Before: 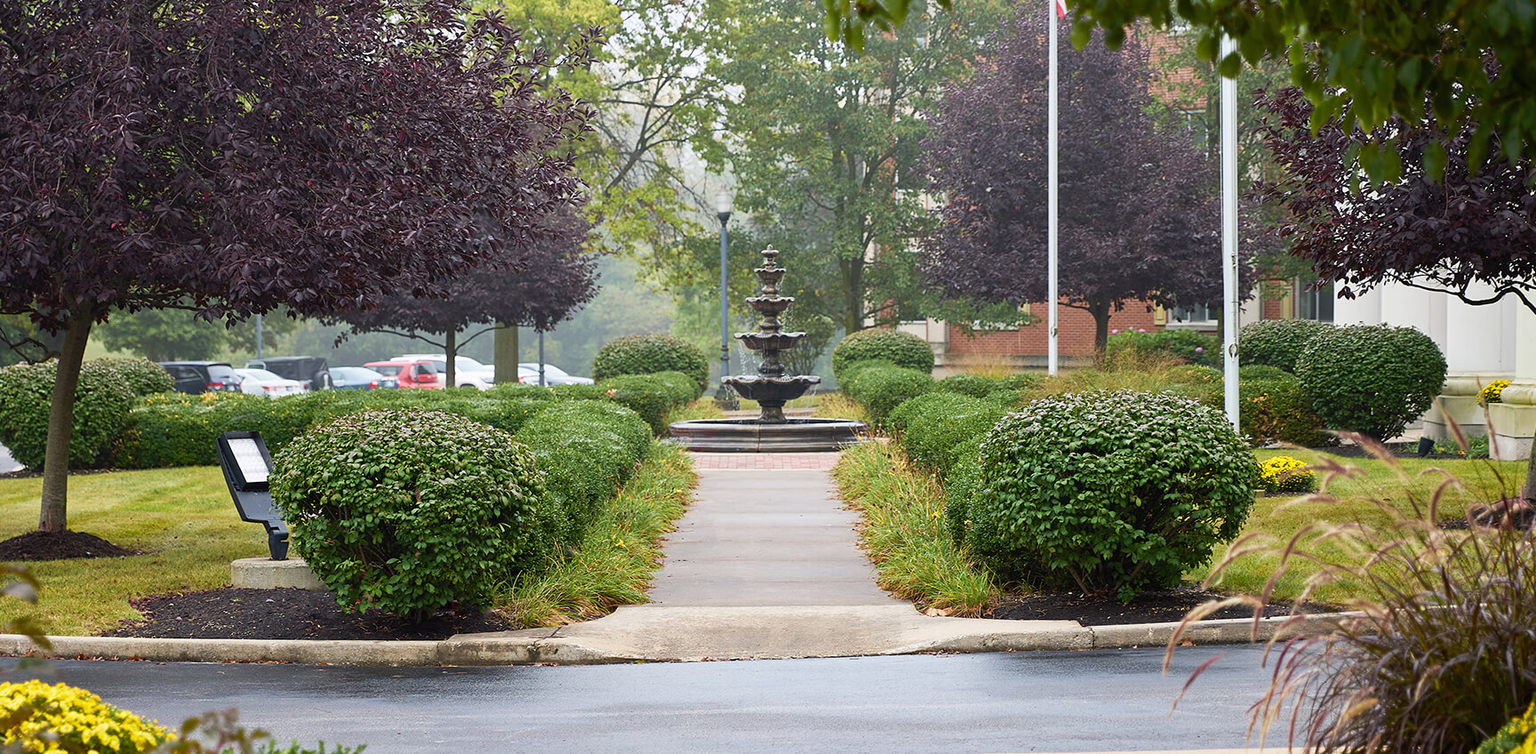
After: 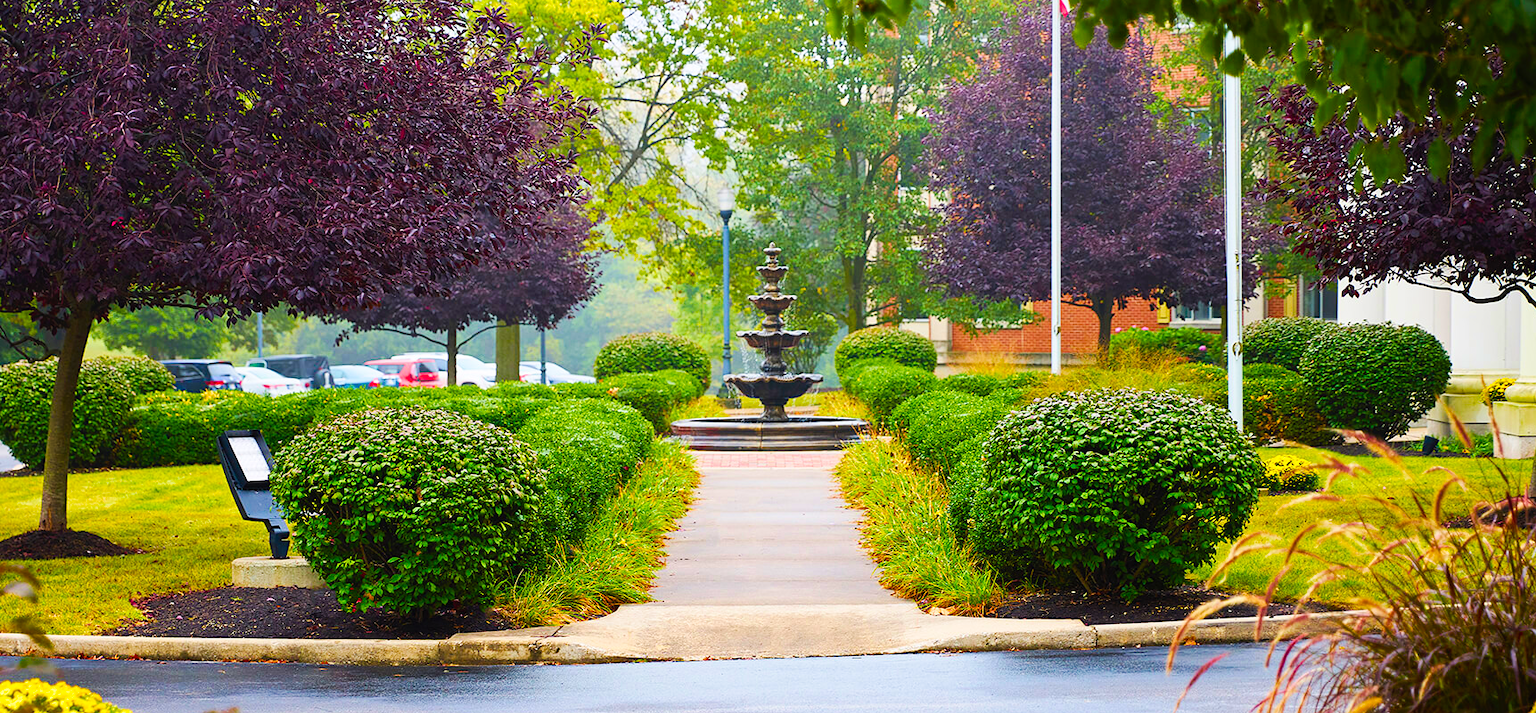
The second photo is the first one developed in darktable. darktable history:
crop: top 0.456%, right 0.264%, bottom 5.104%
velvia: strength 50.81%, mid-tones bias 0.51
tone curve: curves: ch0 [(0, 0) (0.003, 0.009) (0.011, 0.013) (0.025, 0.019) (0.044, 0.029) (0.069, 0.04) (0.1, 0.053) (0.136, 0.08) (0.177, 0.114) (0.224, 0.151) (0.277, 0.207) (0.335, 0.267) (0.399, 0.35) (0.468, 0.442) (0.543, 0.545) (0.623, 0.656) (0.709, 0.752) (0.801, 0.843) (0.898, 0.932) (1, 1)], preserve colors none
contrast brightness saturation: brightness 0.086, saturation 0.19
